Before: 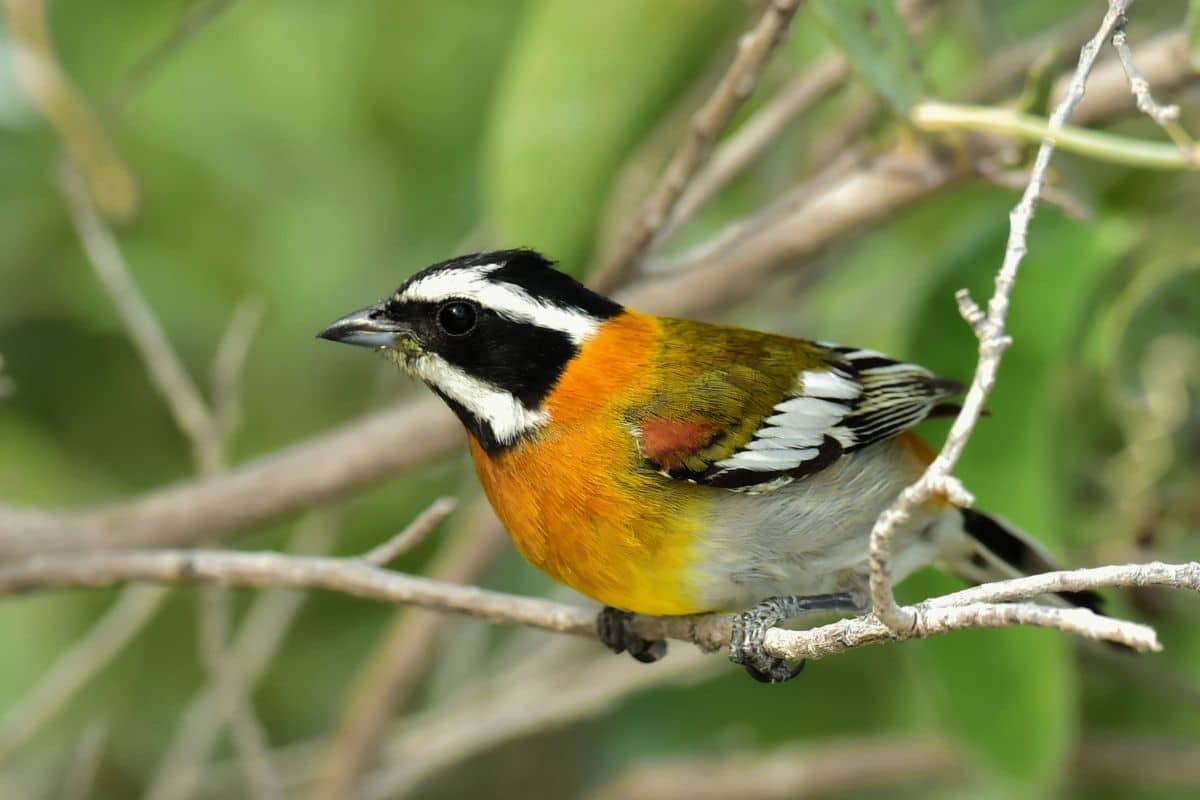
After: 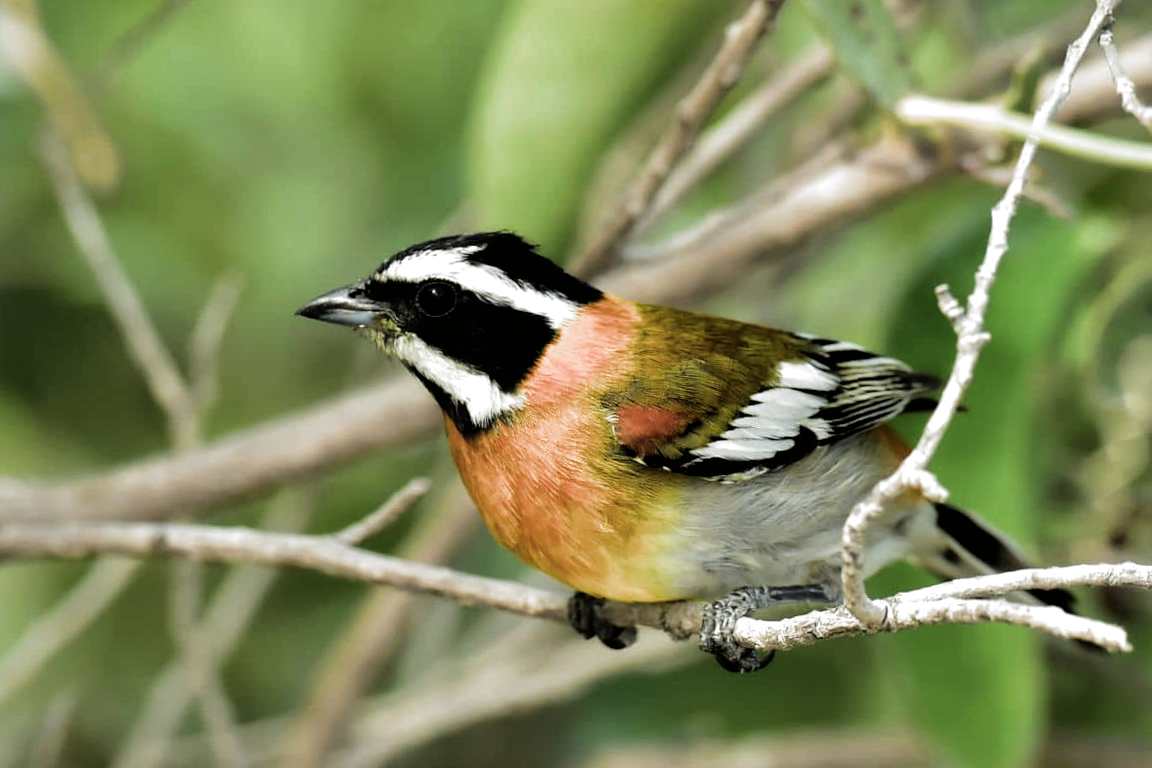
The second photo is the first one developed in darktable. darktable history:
crop and rotate: angle -1.59°
filmic rgb: black relative exposure -8.31 EV, white relative exposure 2.2 EV, target white luminance 99.885%, hardness 7.14, latitude 75.67%, contrast 1.318, highlights saturation mix -2.69%, shadows ↔ highlights balance 30.65%, color science v5 (2021), contrast in shadows safe, contrast in highlights safe
